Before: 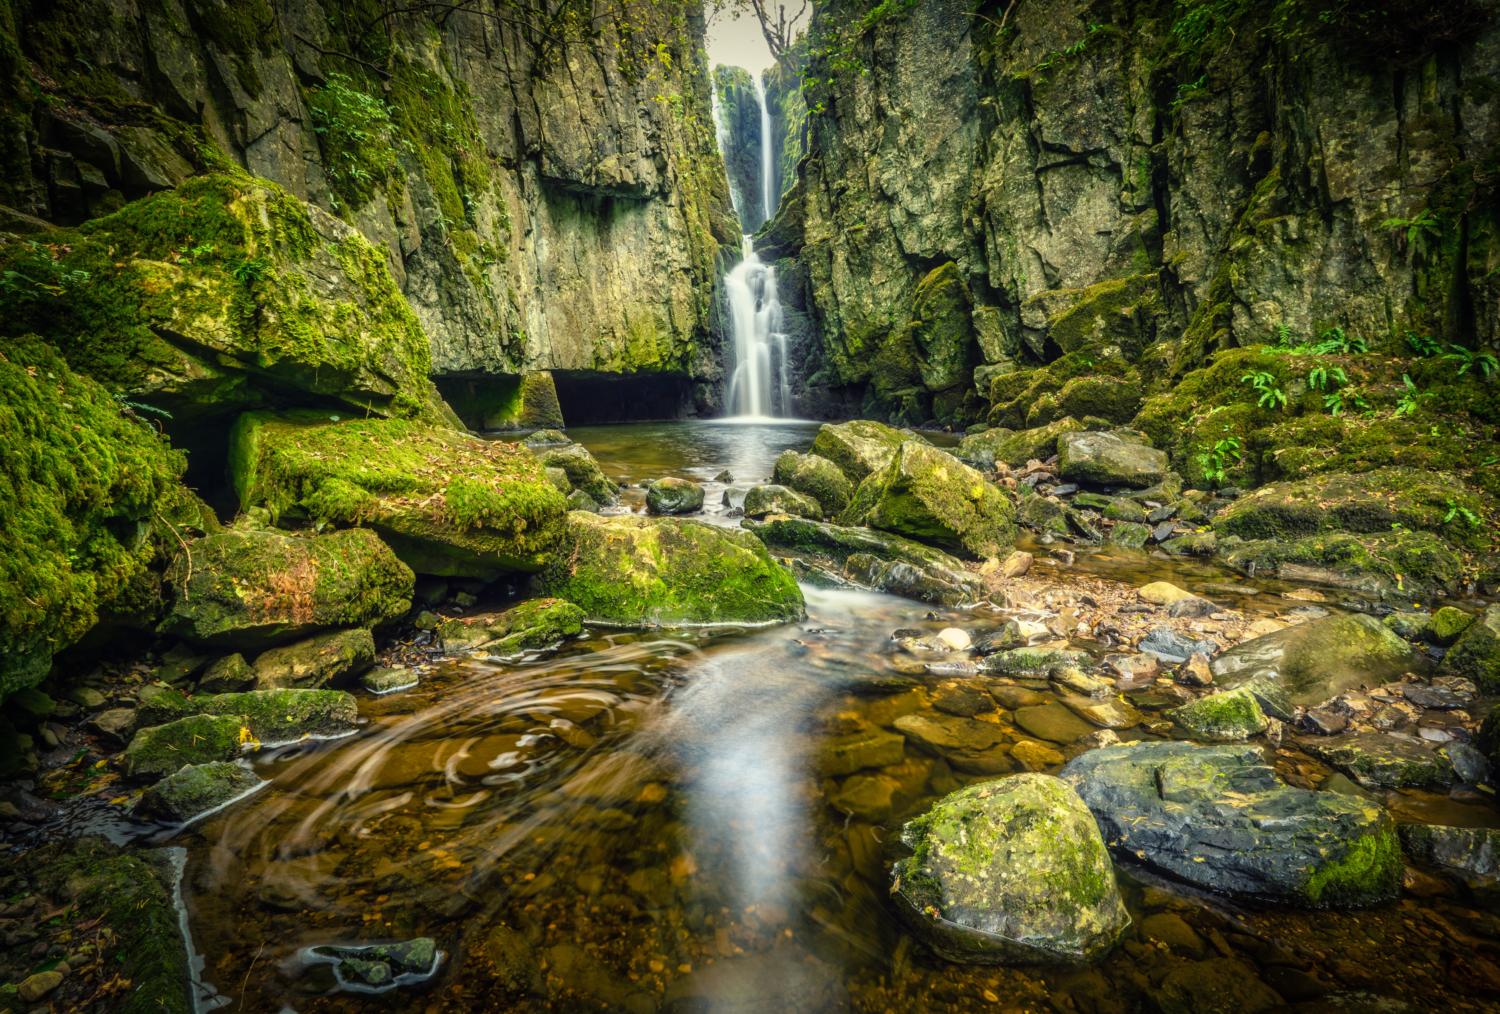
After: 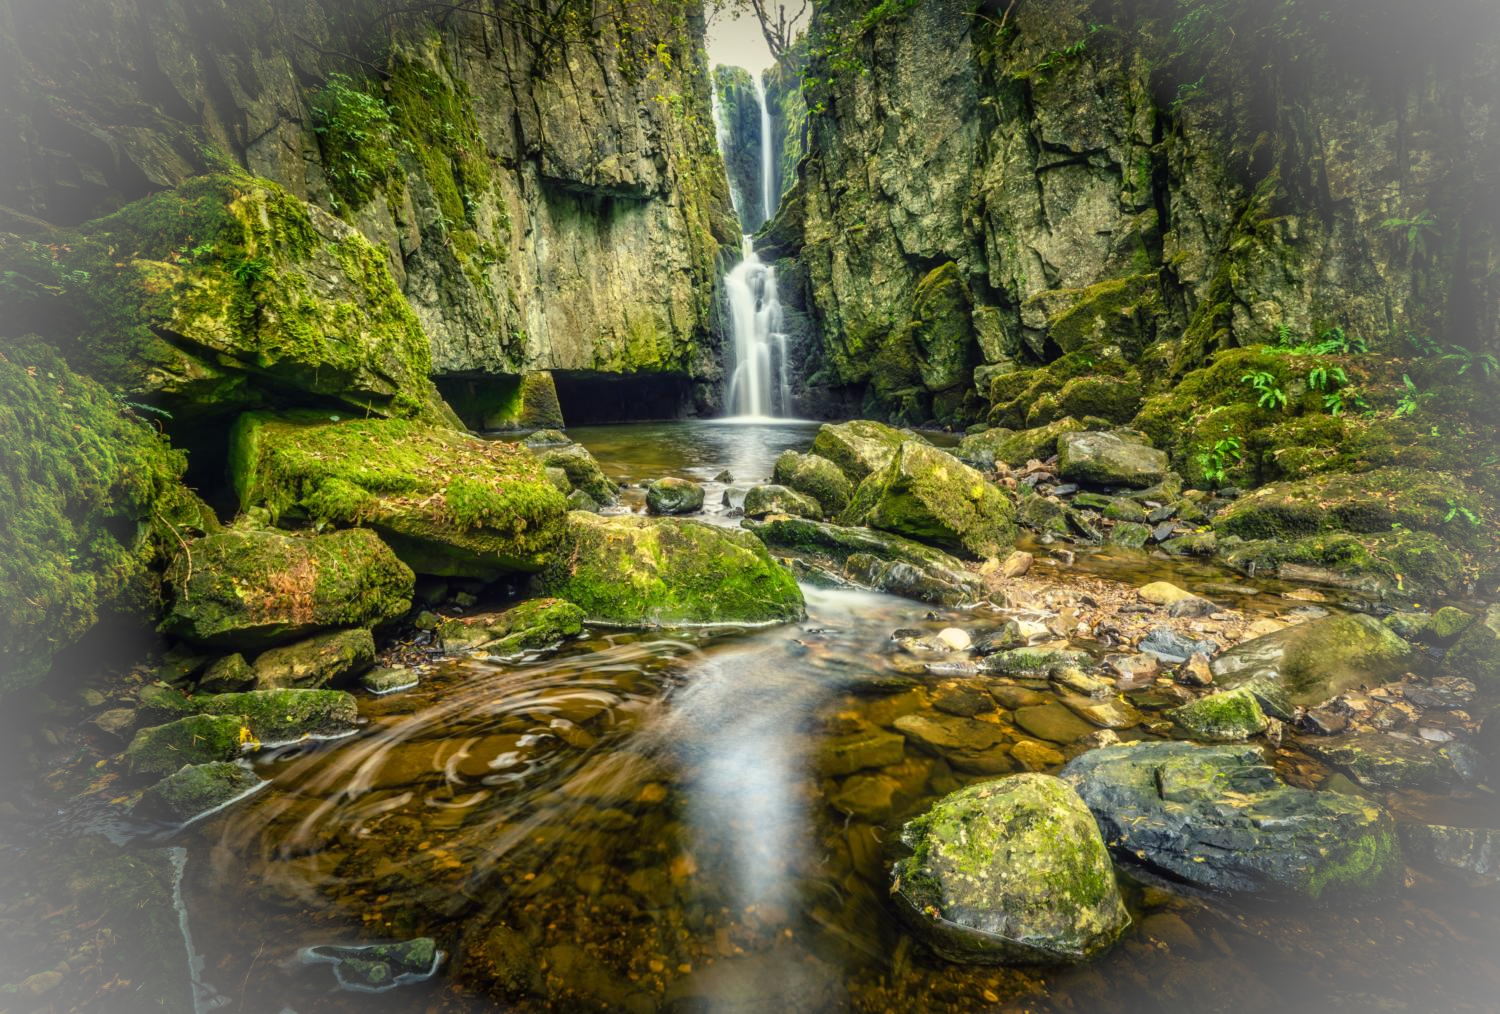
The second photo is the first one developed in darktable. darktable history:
vignetting: brightness 0.295, saturation -0.002, width/height ratio 1.1
